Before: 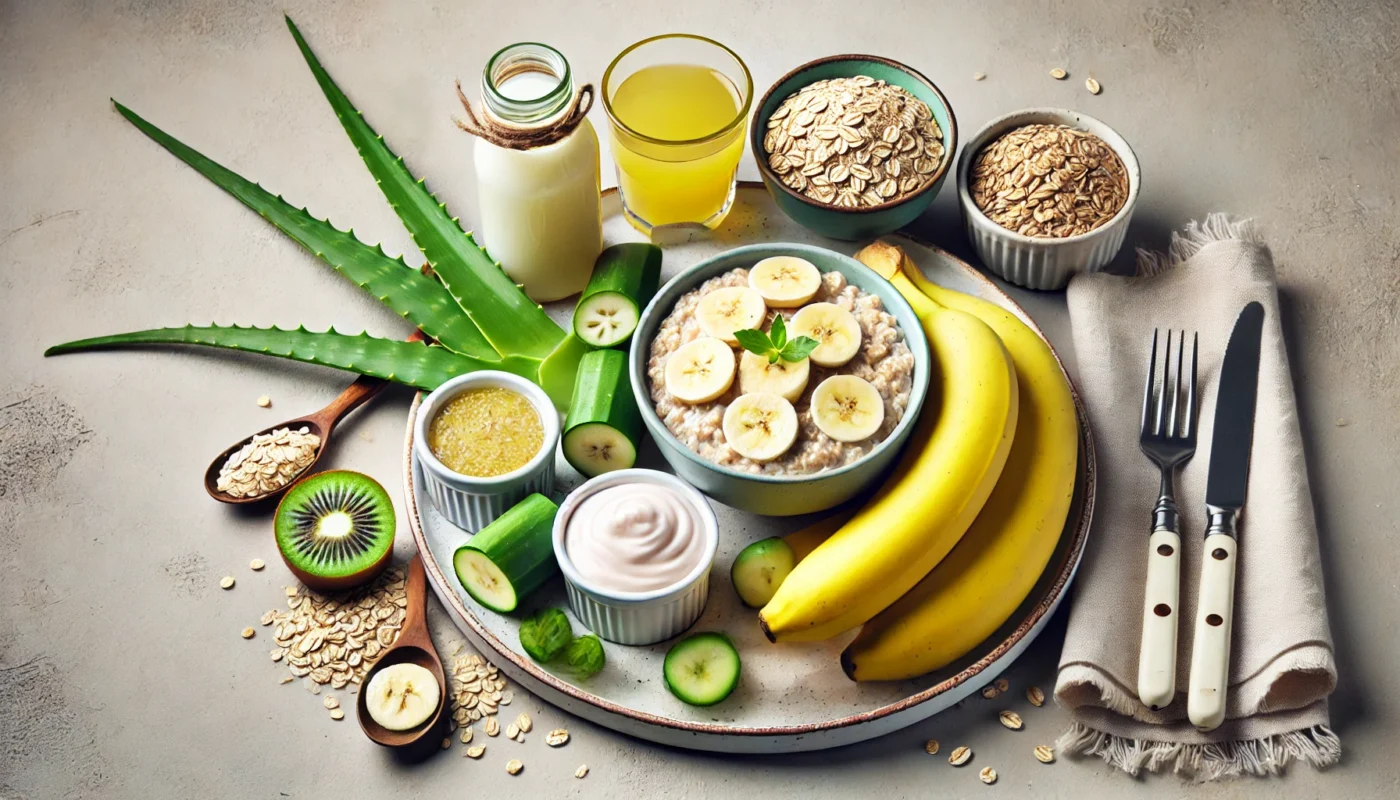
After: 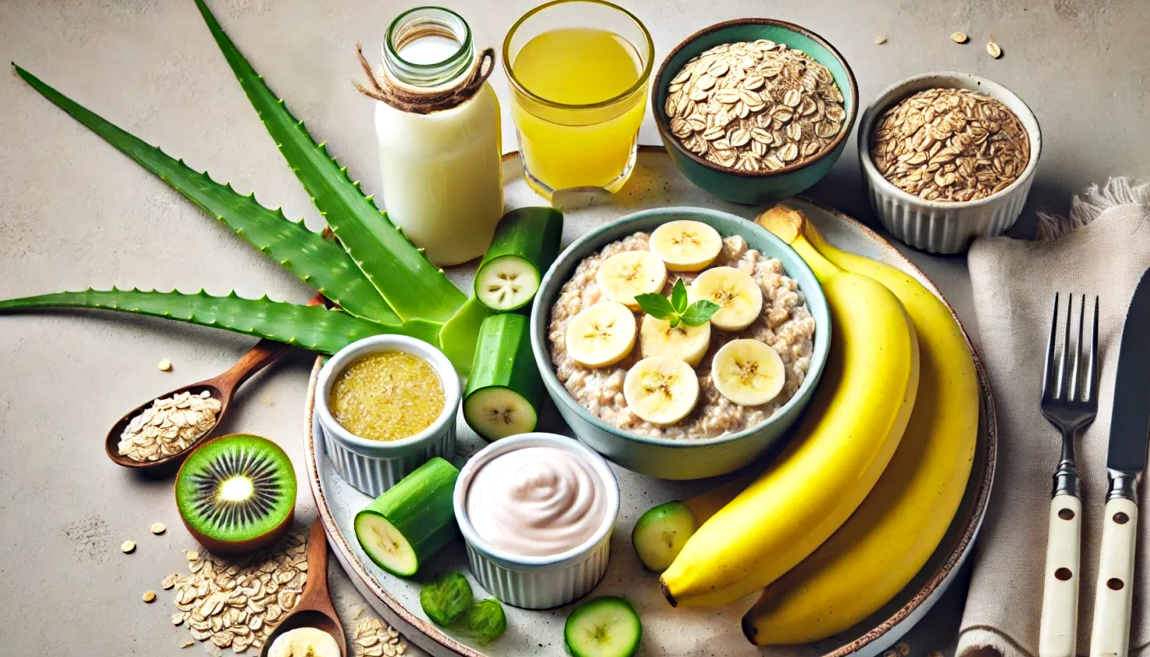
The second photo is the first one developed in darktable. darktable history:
crop and rotate: left 7.196%, top 4.574%, right 10.605%, bottom 13.178%
exposure: black level correction -0.005, exposure 0.054 EV, compensate highlight preservation false
haze removal: strength 0.29, distance 0.25, compatibility mode true, adaptive false
